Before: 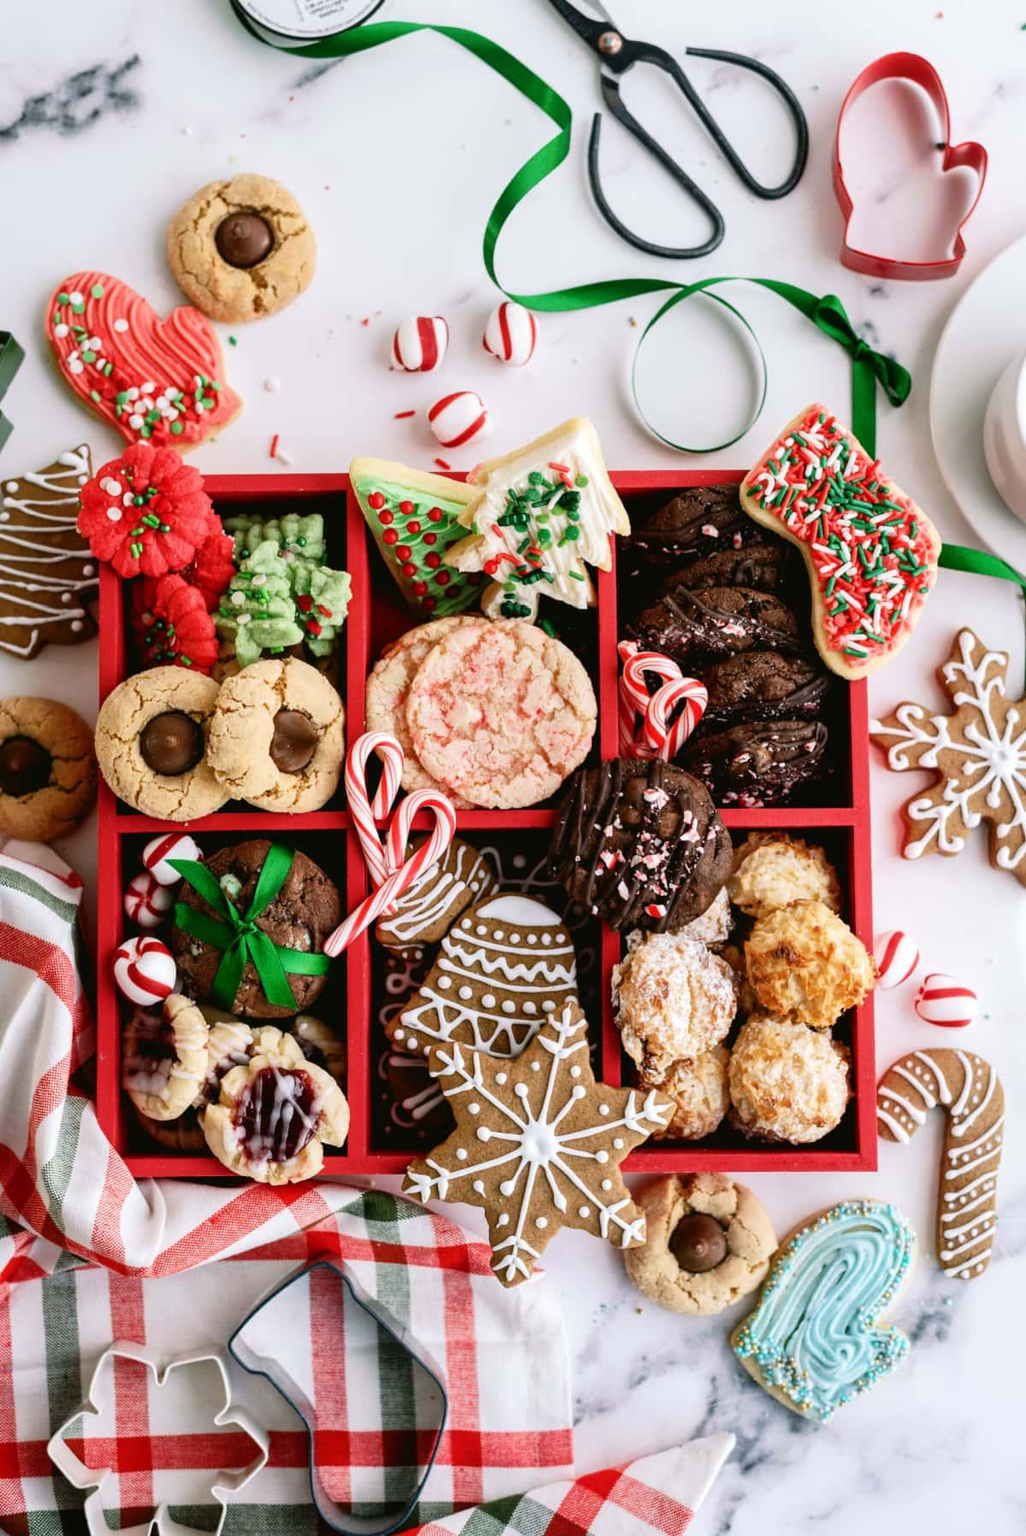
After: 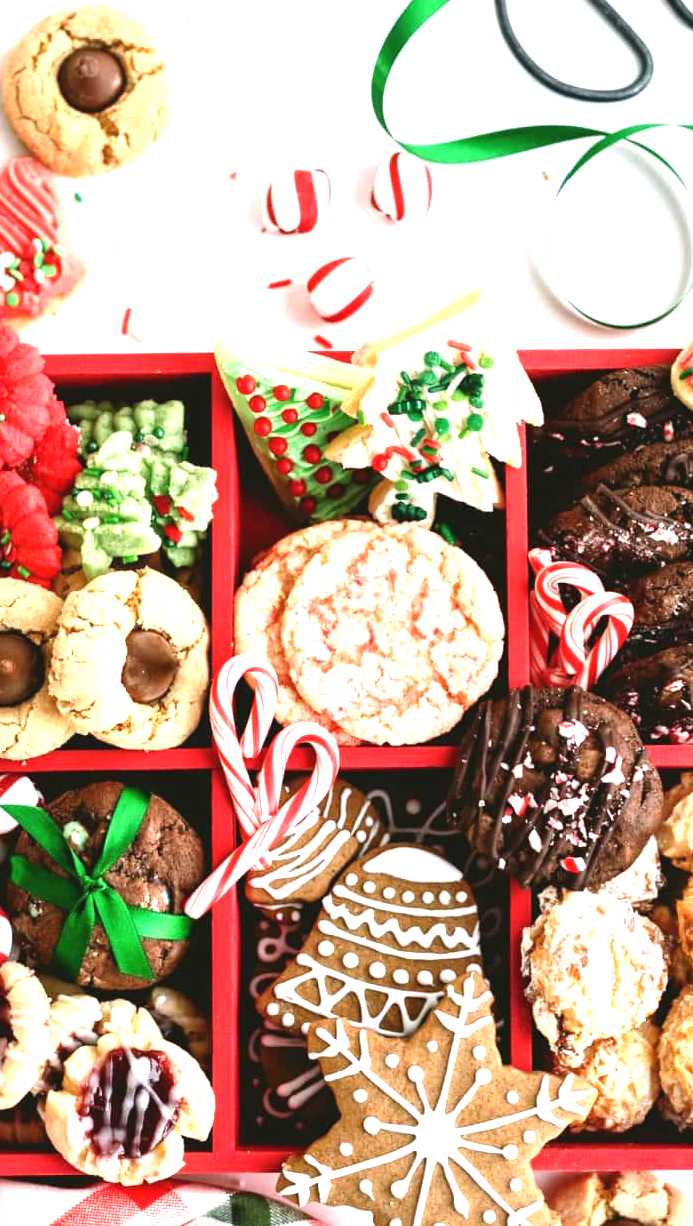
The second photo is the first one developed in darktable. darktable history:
exposure: black level correction -0.002, exposure 1.115 EV, compensate highlight preservation false
crop: left 16.202%, top 11.208%, right 26.045%, bottom 20.557%
